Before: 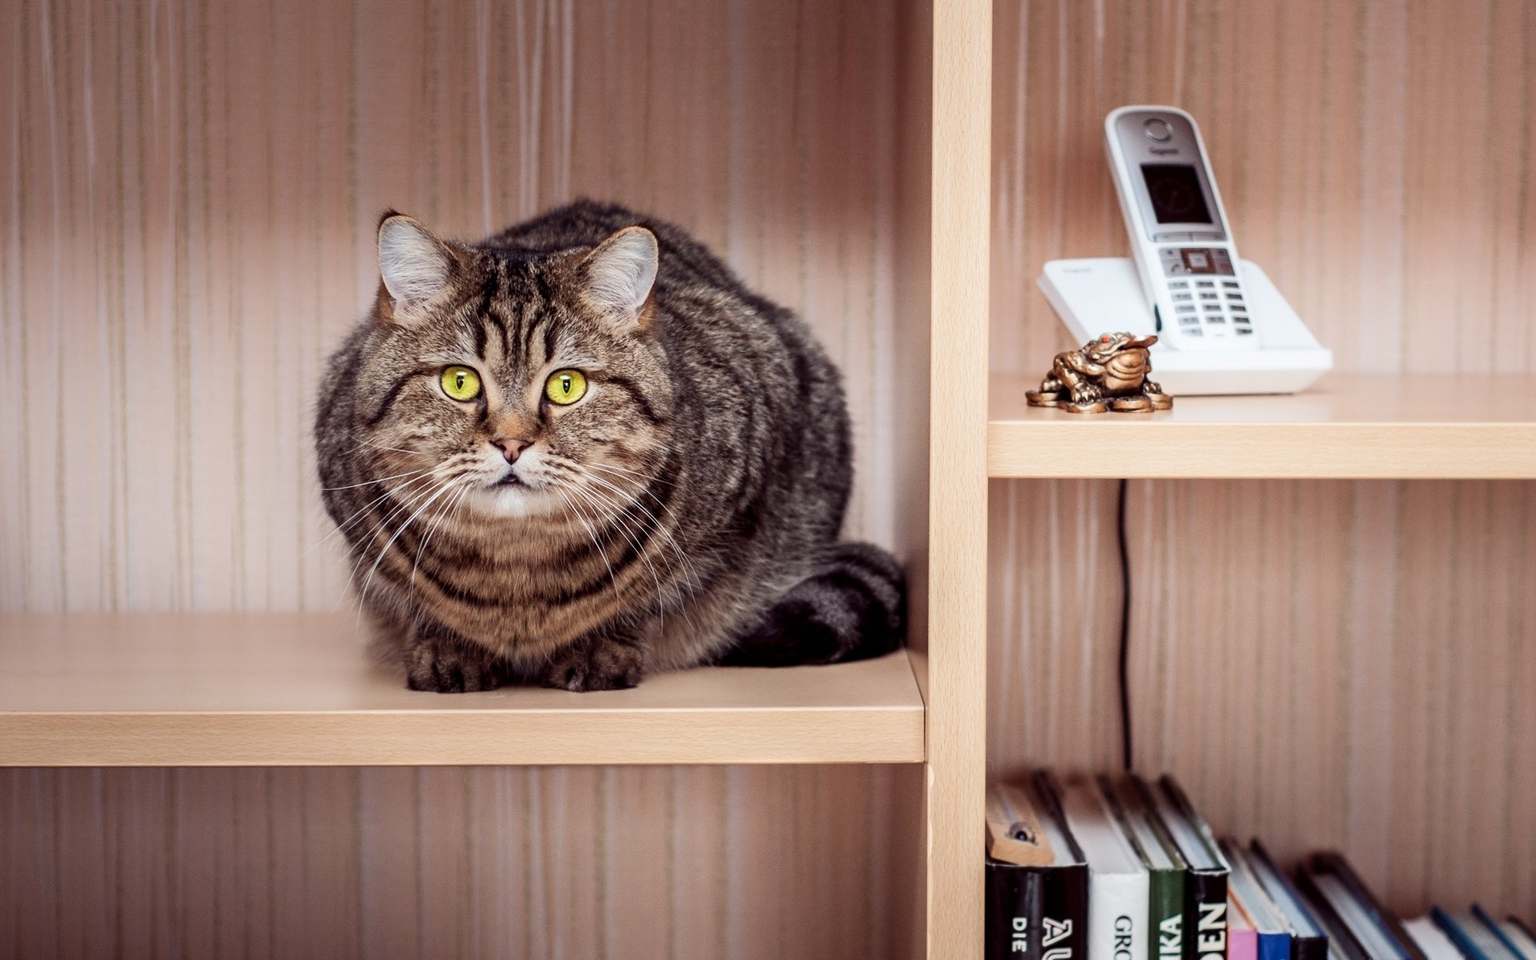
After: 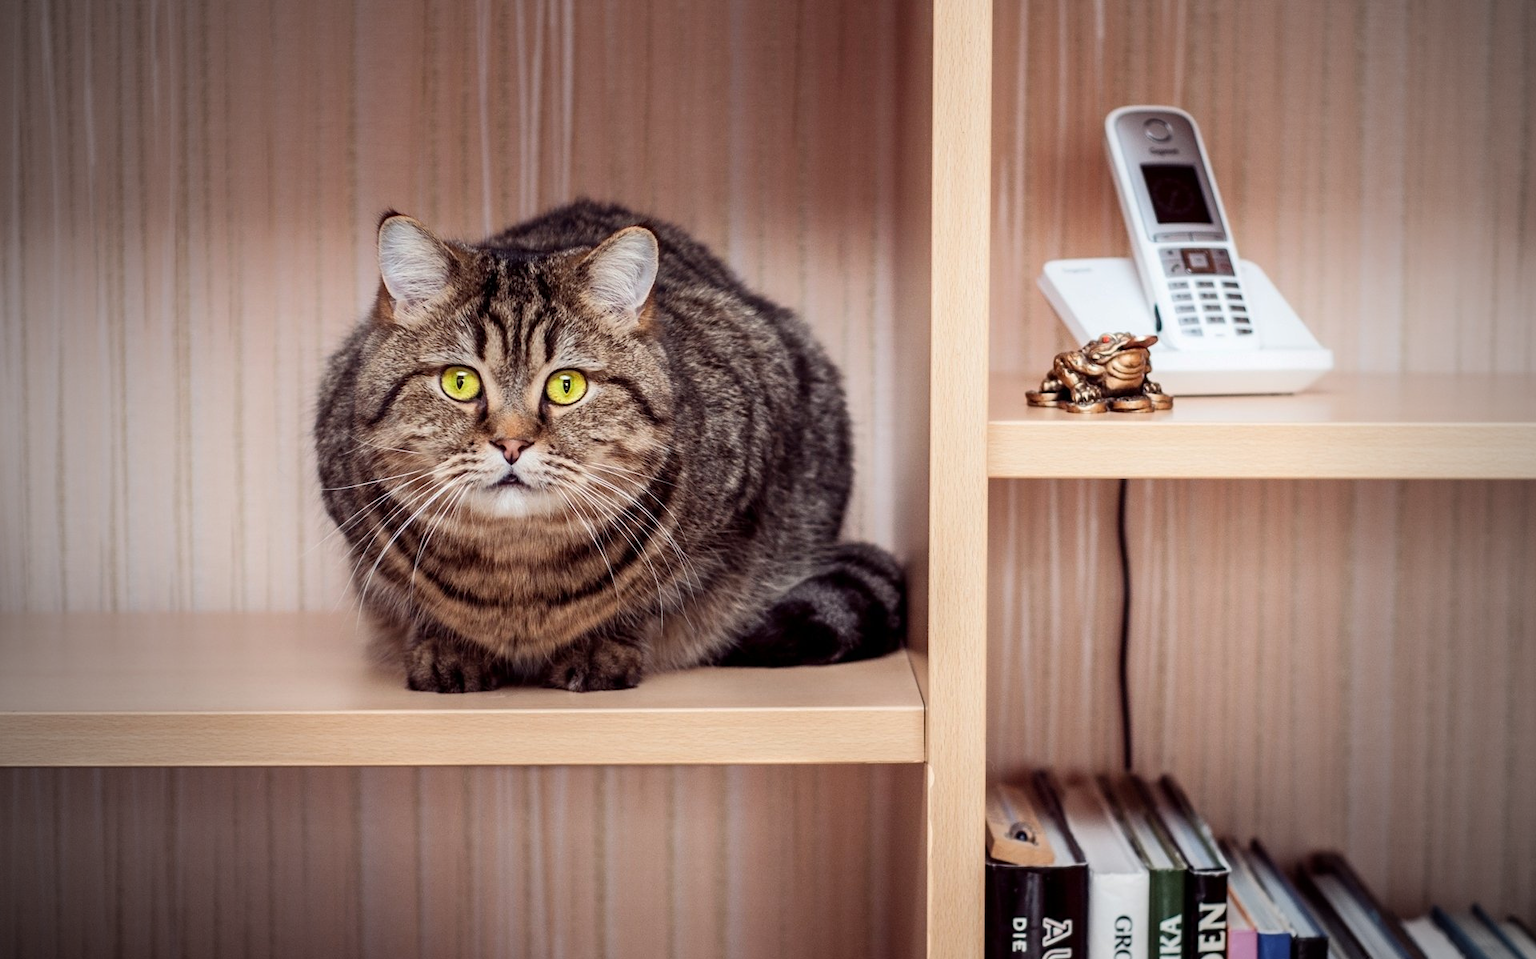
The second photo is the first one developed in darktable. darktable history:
vignetting: fall-off start 66.98%, width/height ratio 1.016
crop: bottom 0.054%
color correction: highlights b* 0.041, saturation 1.07
